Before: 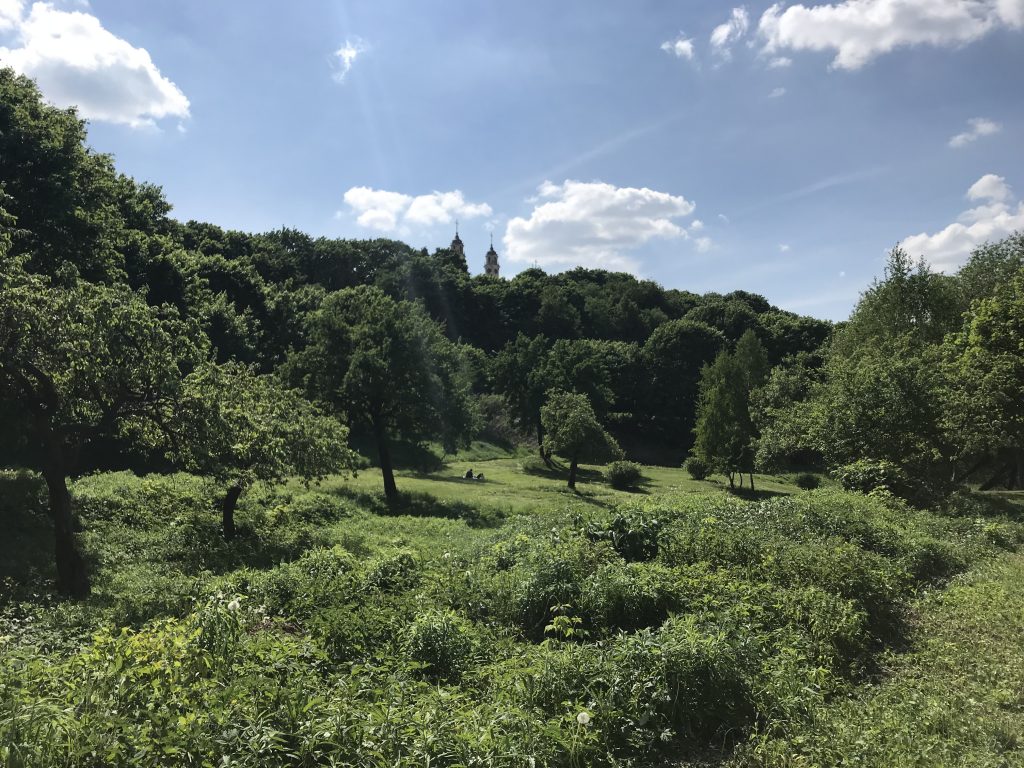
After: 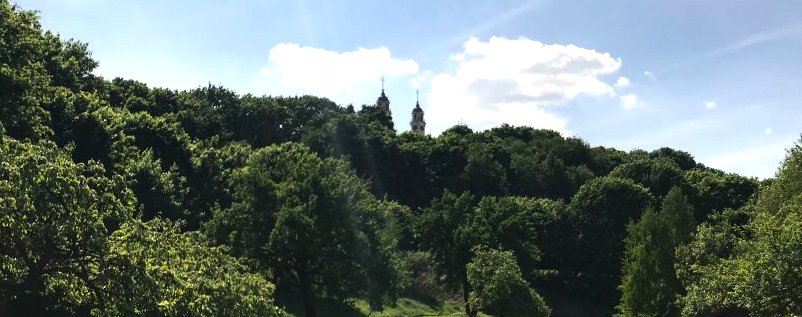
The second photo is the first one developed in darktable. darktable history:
crop: left 7.241%, top 18.711%, right 14.359%, bottom 40.002%
color balance rgb: highlights gain › chroma 2.988%, highlights gain › hue 72.99°, perceptual saturation grading › global saturation 19.704%, perceptual brilliance grading › global brilliance -5.141%, perceptual brilliance grading › highlights 24.975%, perceptual brilliance grading › mid-tones 7.451%, perceptual brilliance grading › shadows -4.549%, global vibrance 20%
